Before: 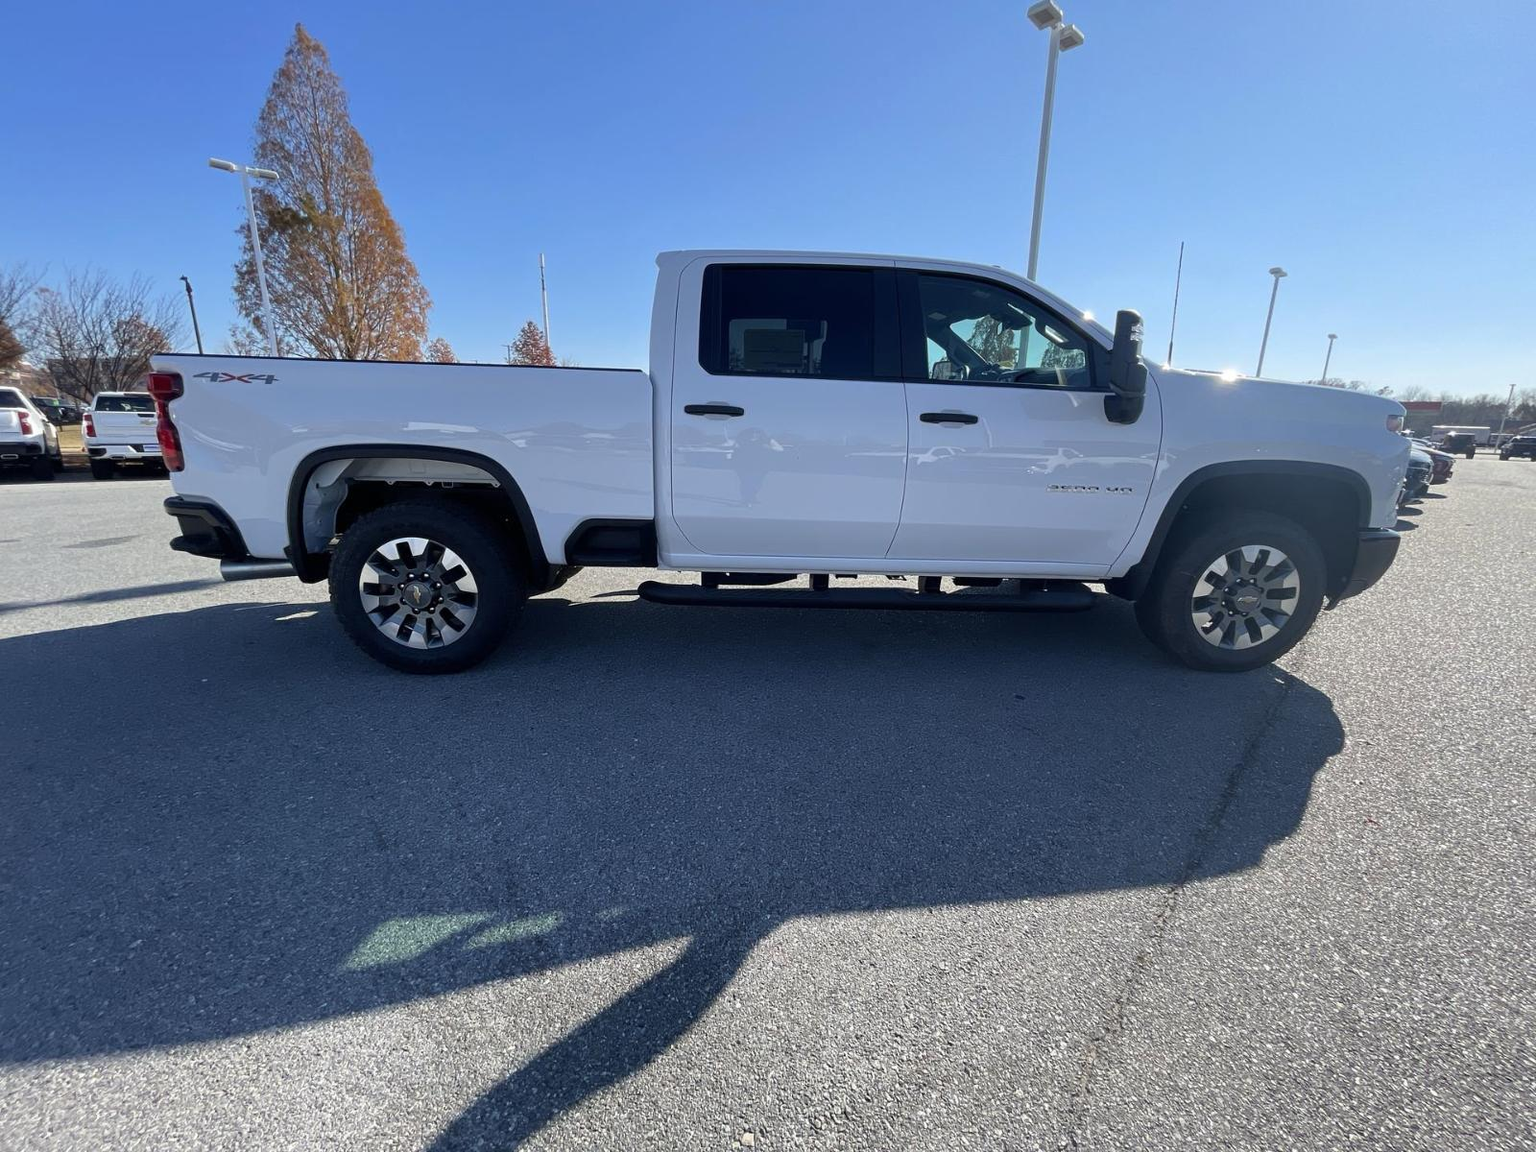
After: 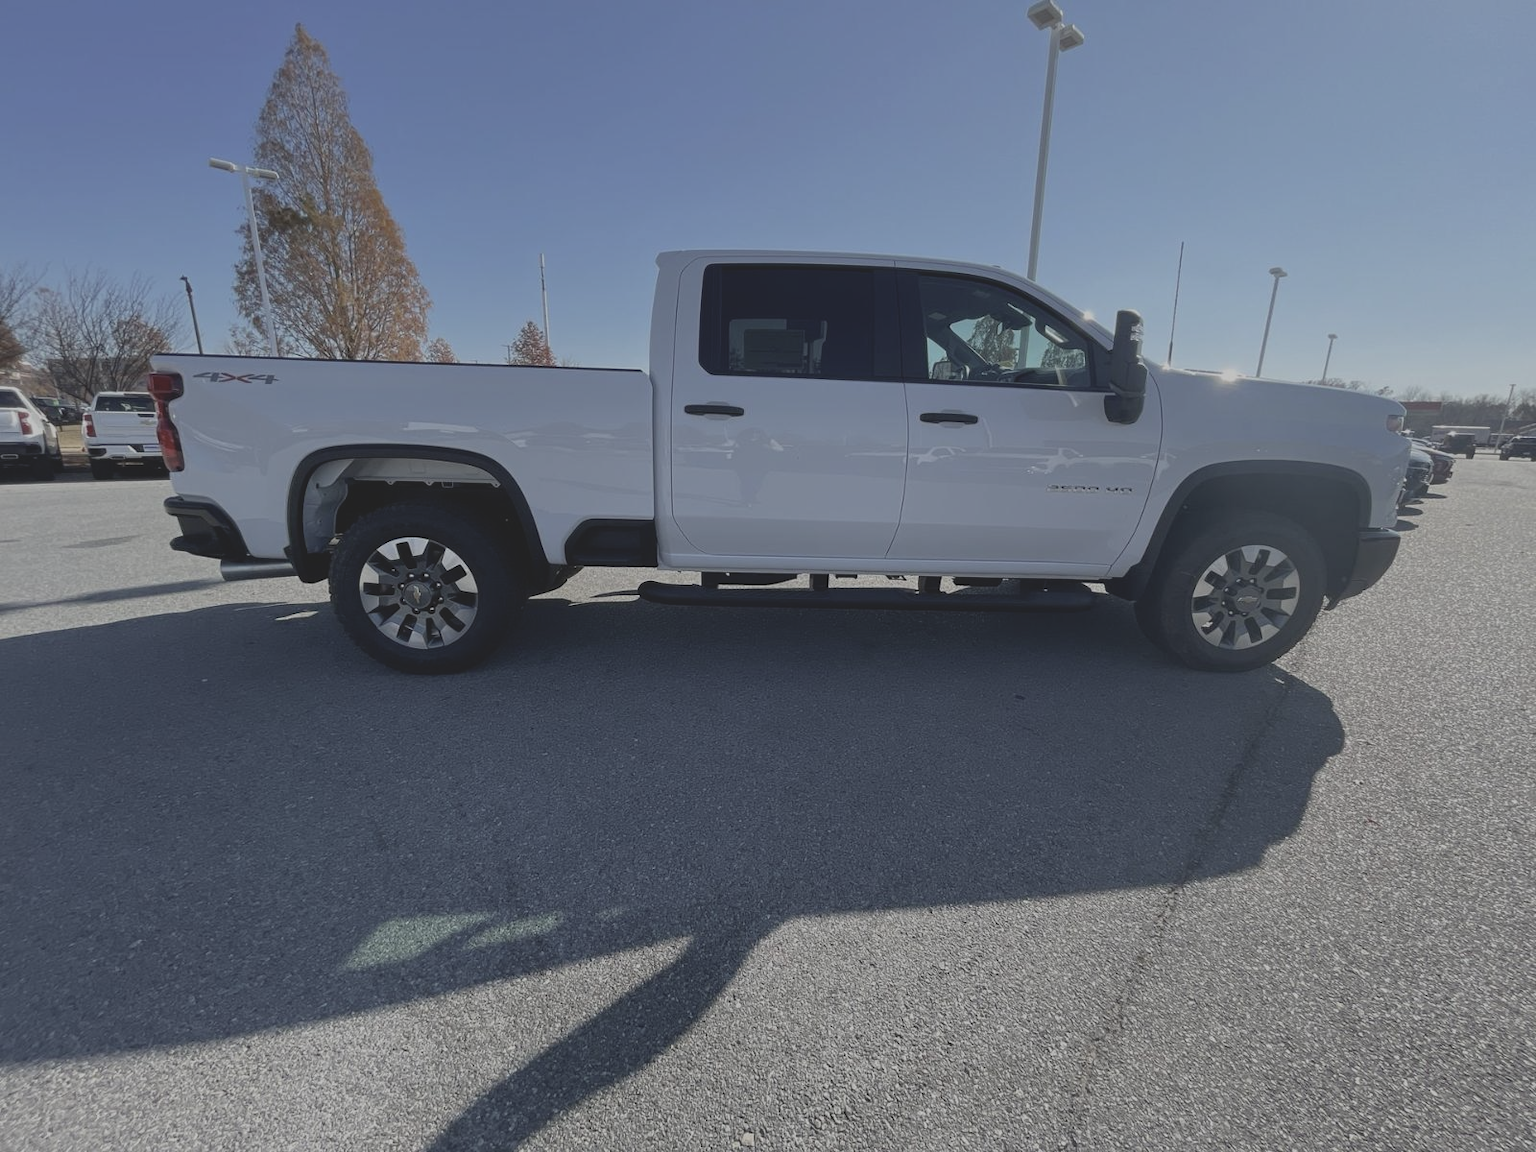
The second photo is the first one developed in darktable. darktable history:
contrast brightness saturation: contrast -0.26, saturation -0.43
exposure: exposure -0.462 EV, compensate highlight preservation false
